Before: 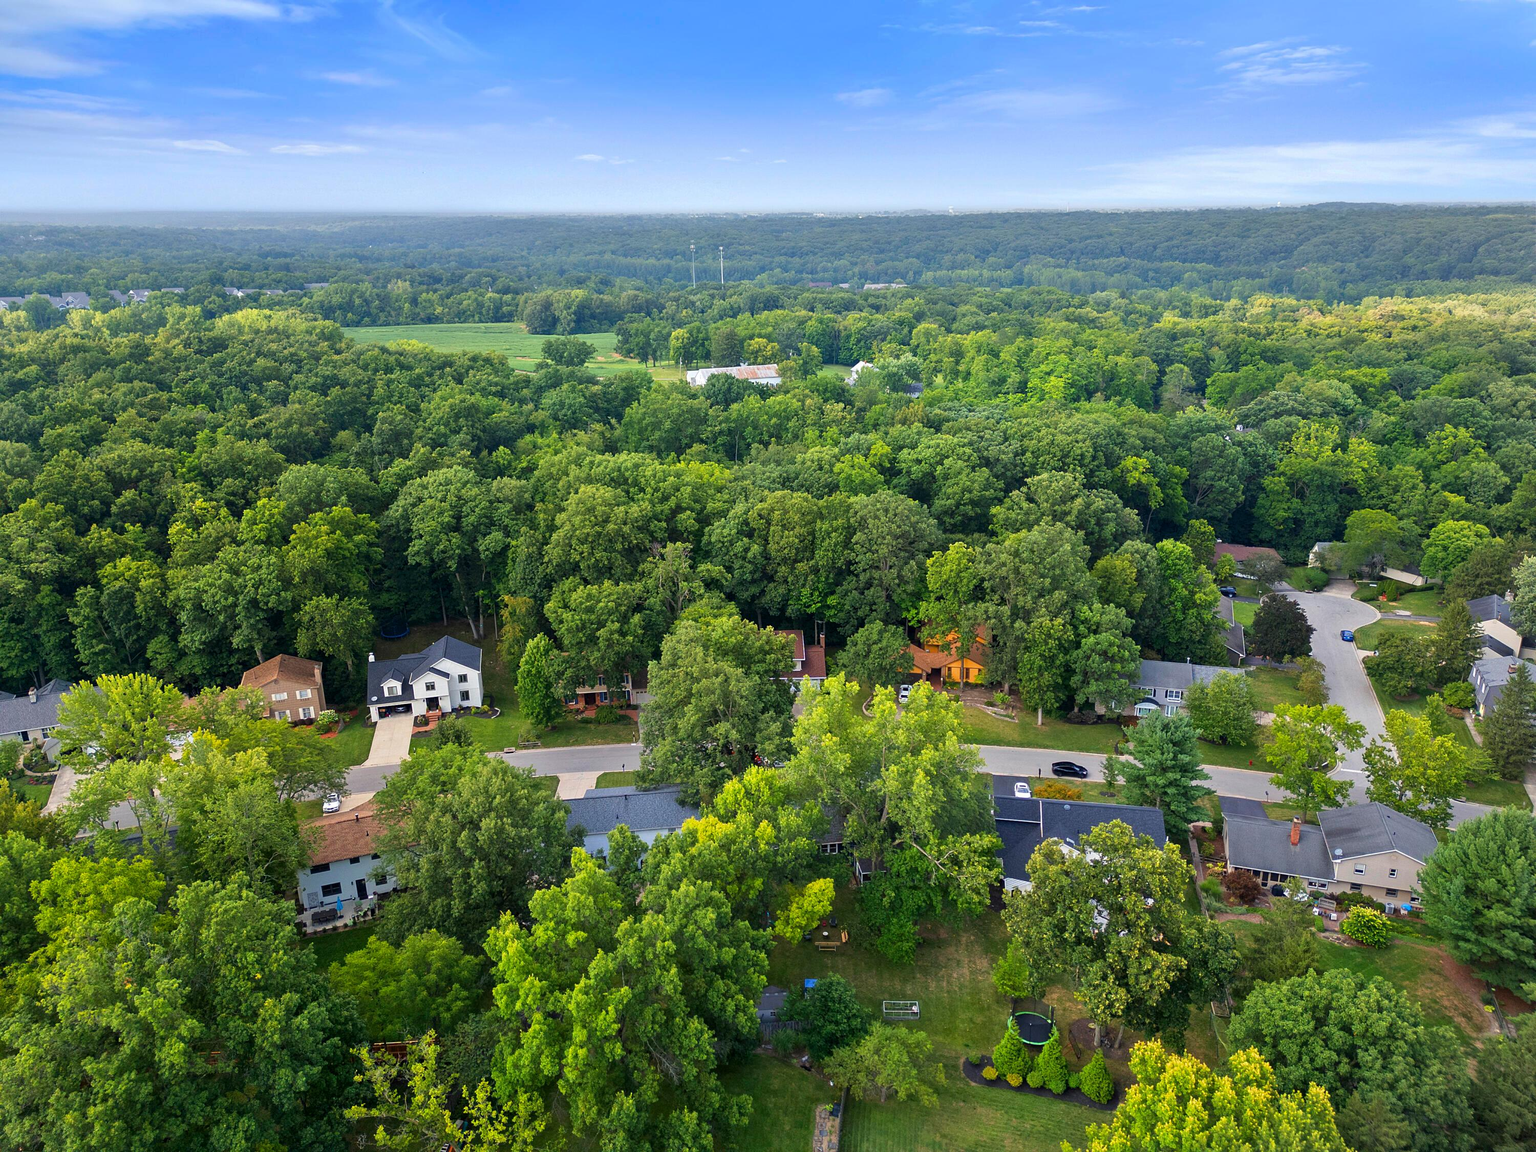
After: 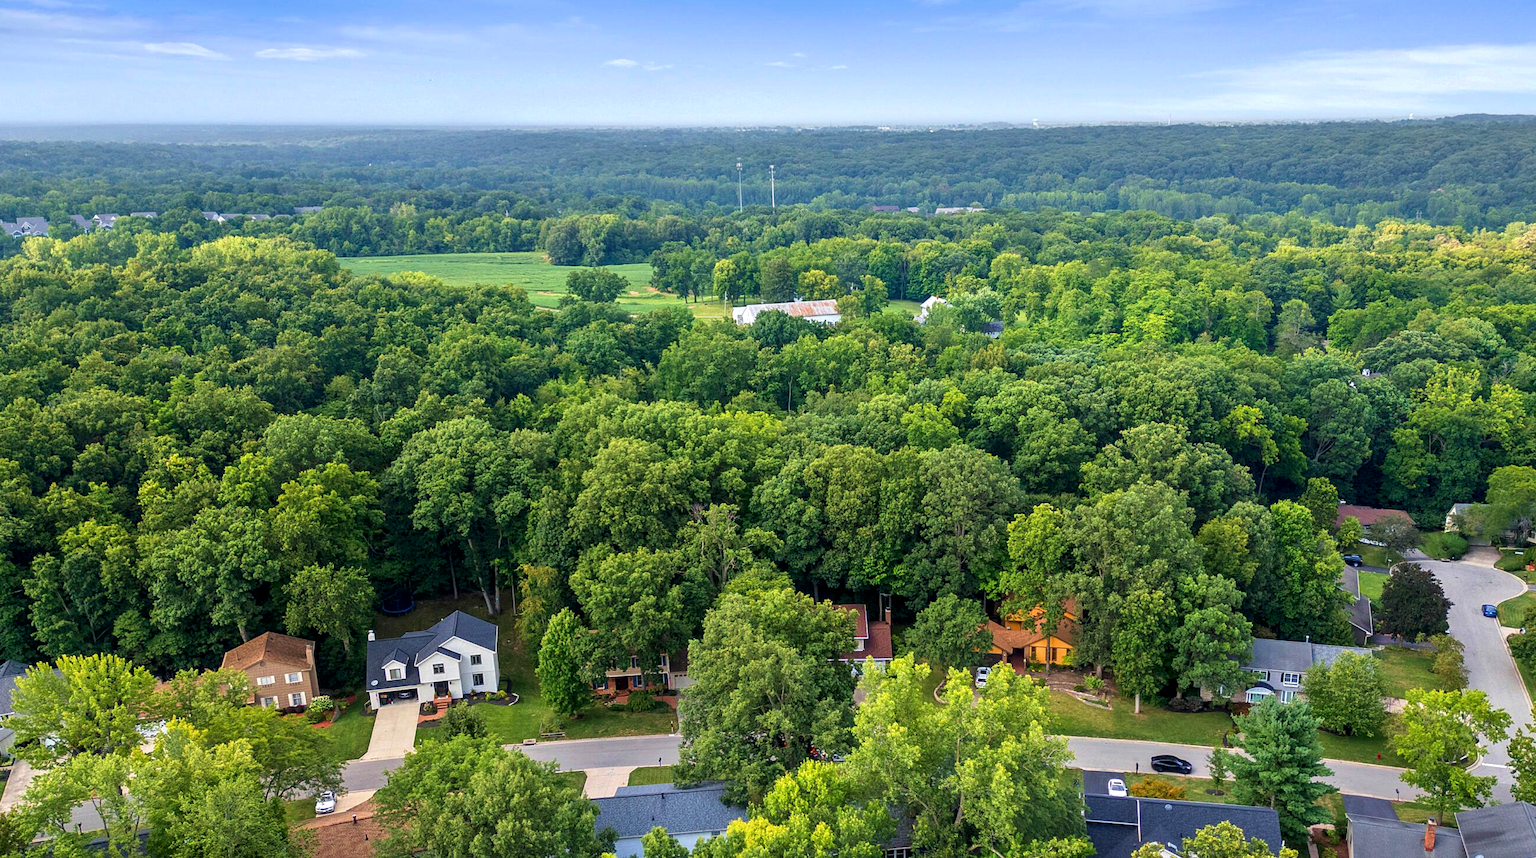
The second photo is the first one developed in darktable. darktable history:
crop: left 3.108%, top 8.95%, right 9.607%, bottom 25.98%
velvia: on, module defaults
local contrast: detail 130%
